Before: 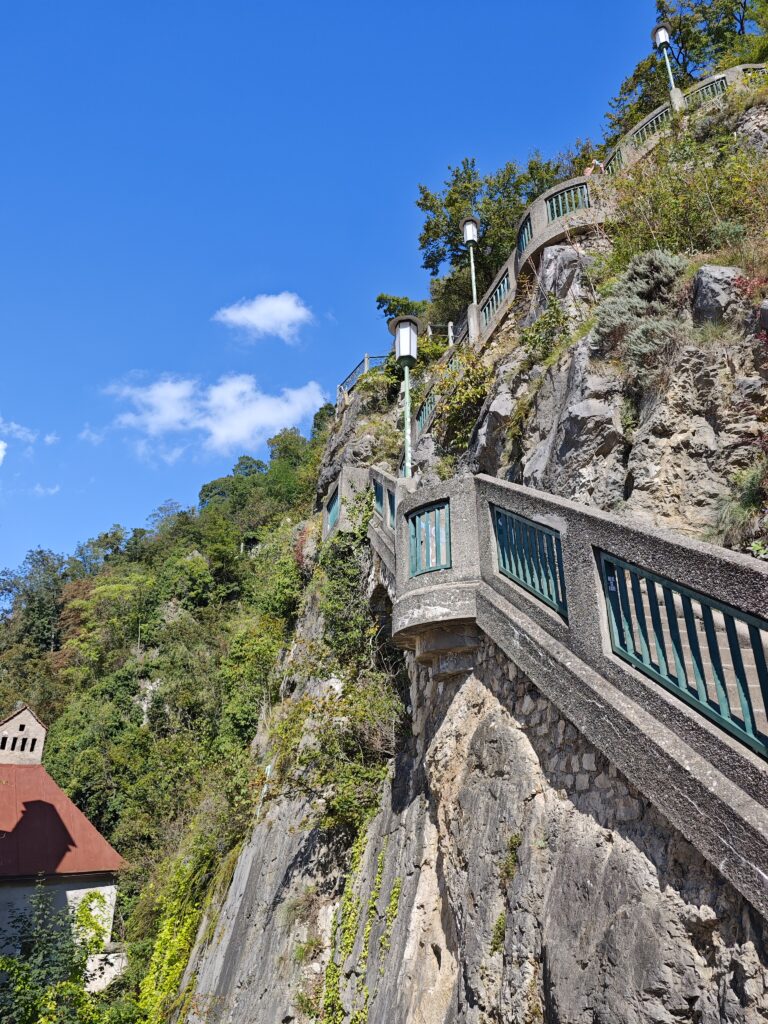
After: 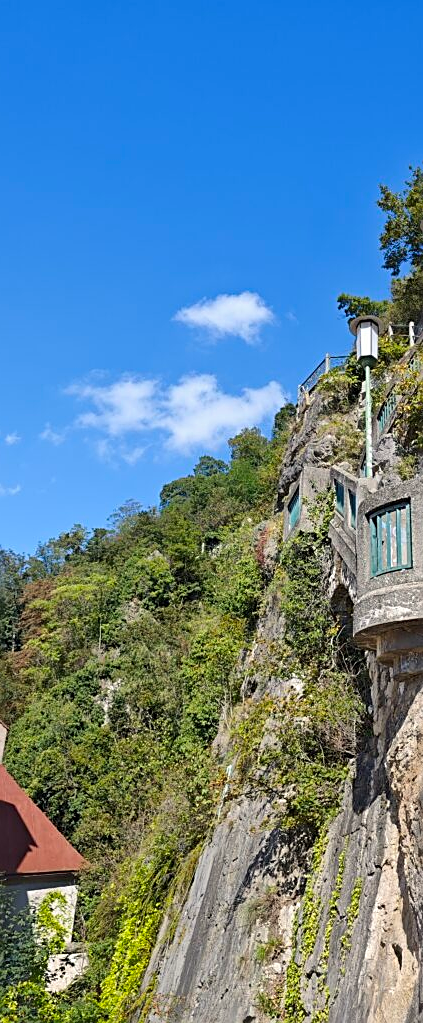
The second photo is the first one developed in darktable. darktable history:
crop: left 5.112%, right 39%
sharpen: on, module defaults
color correction: highlights b* 2.92
